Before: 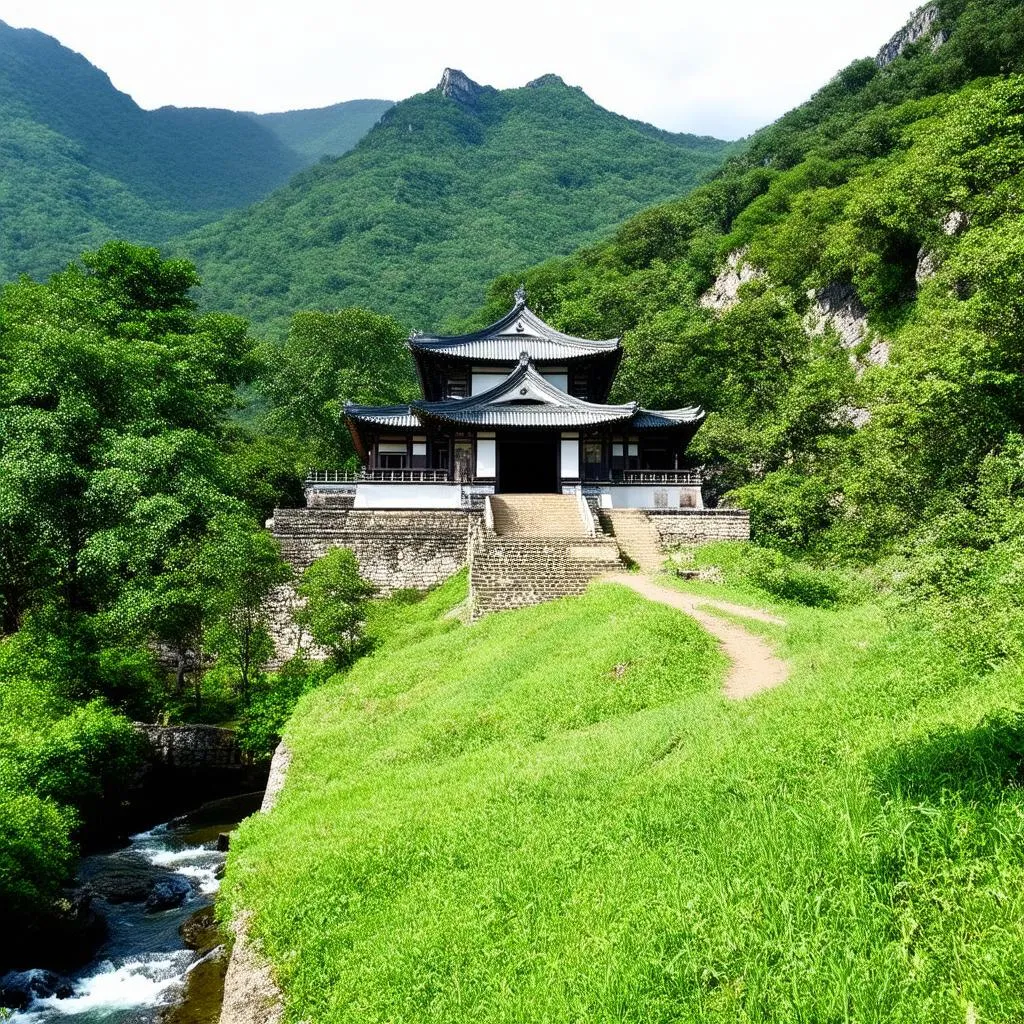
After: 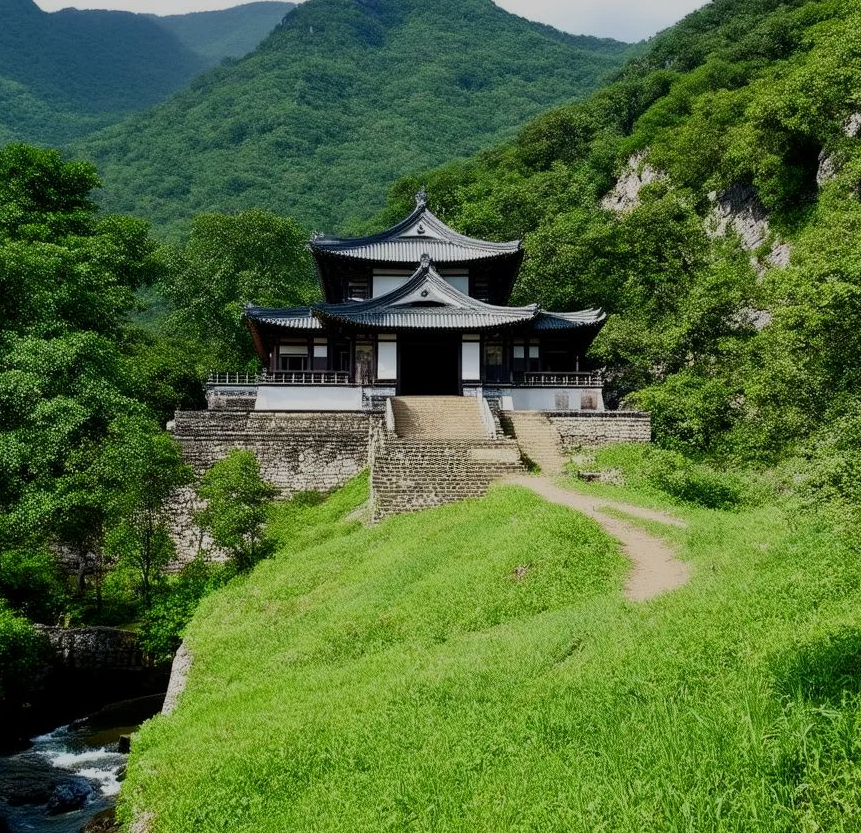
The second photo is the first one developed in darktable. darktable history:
crop and rotate: left 9.679%, top 9.591%, right 6.158%, bottom 8.973%
exposure: black level correction 0, exposure -0.756 EV, compensate highlight preservation false
